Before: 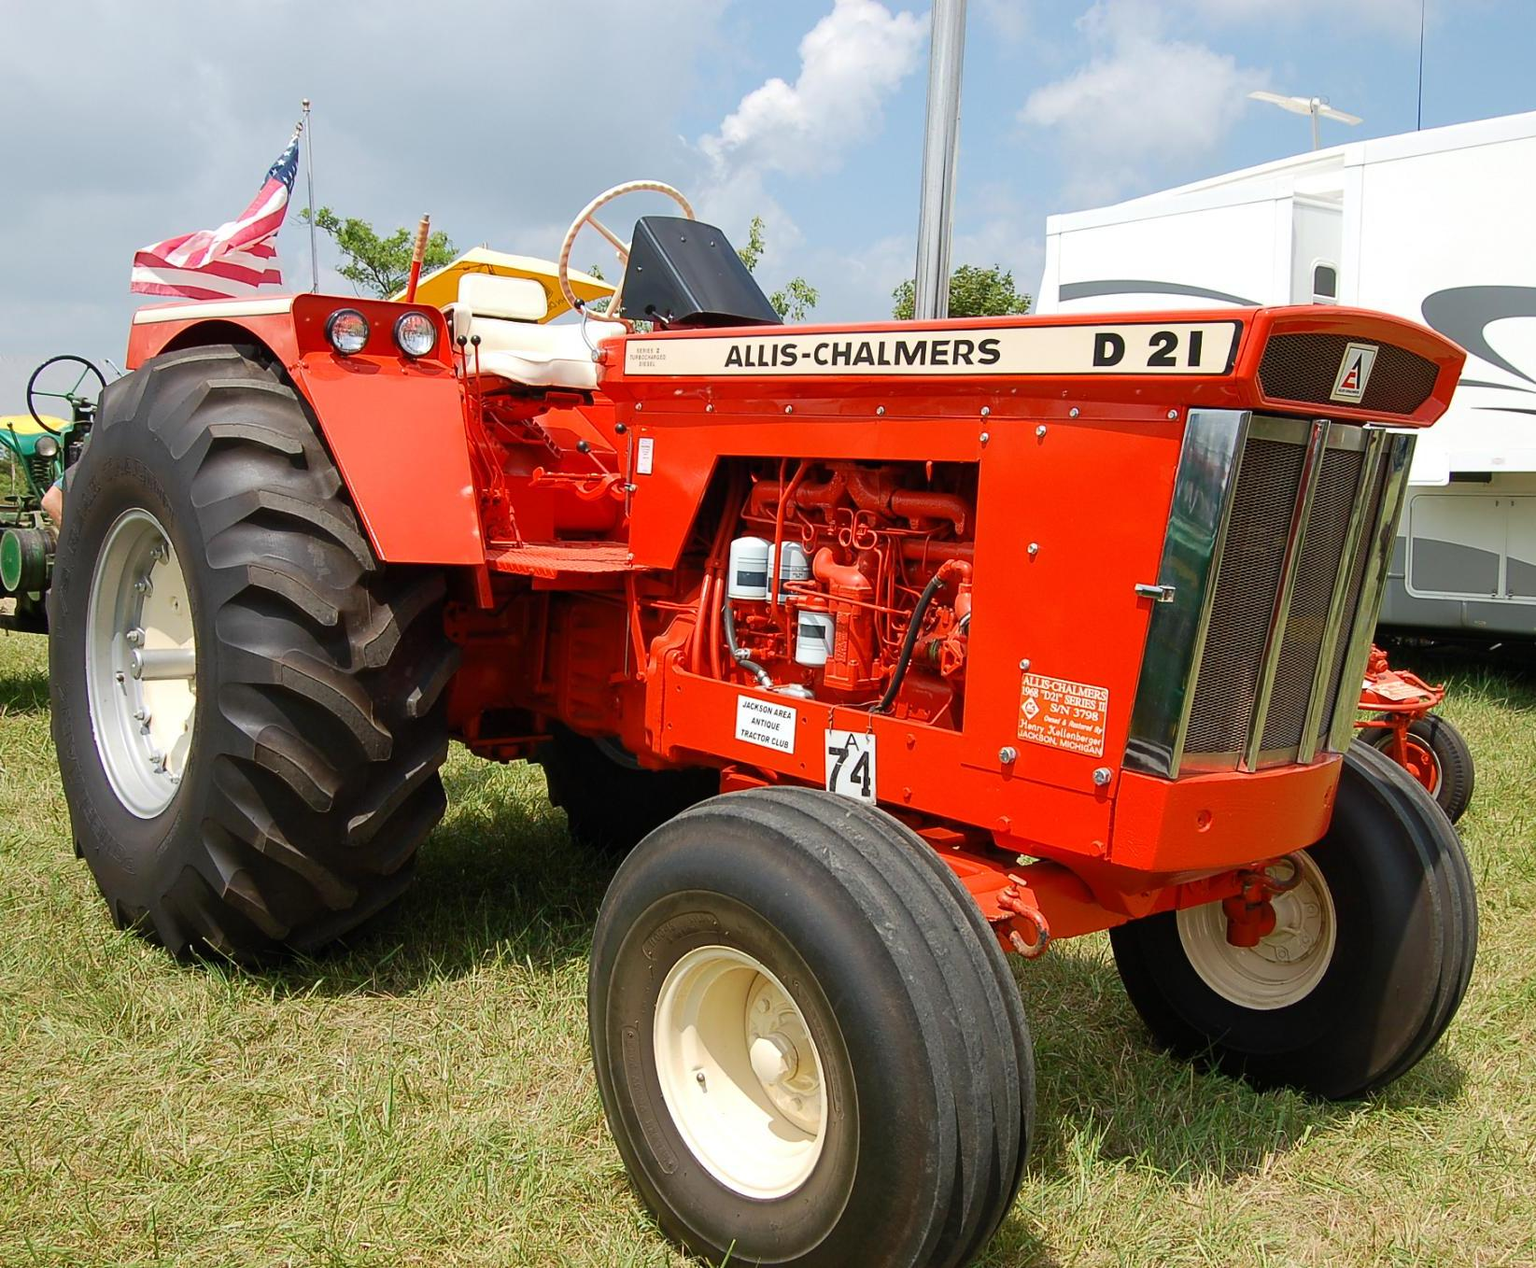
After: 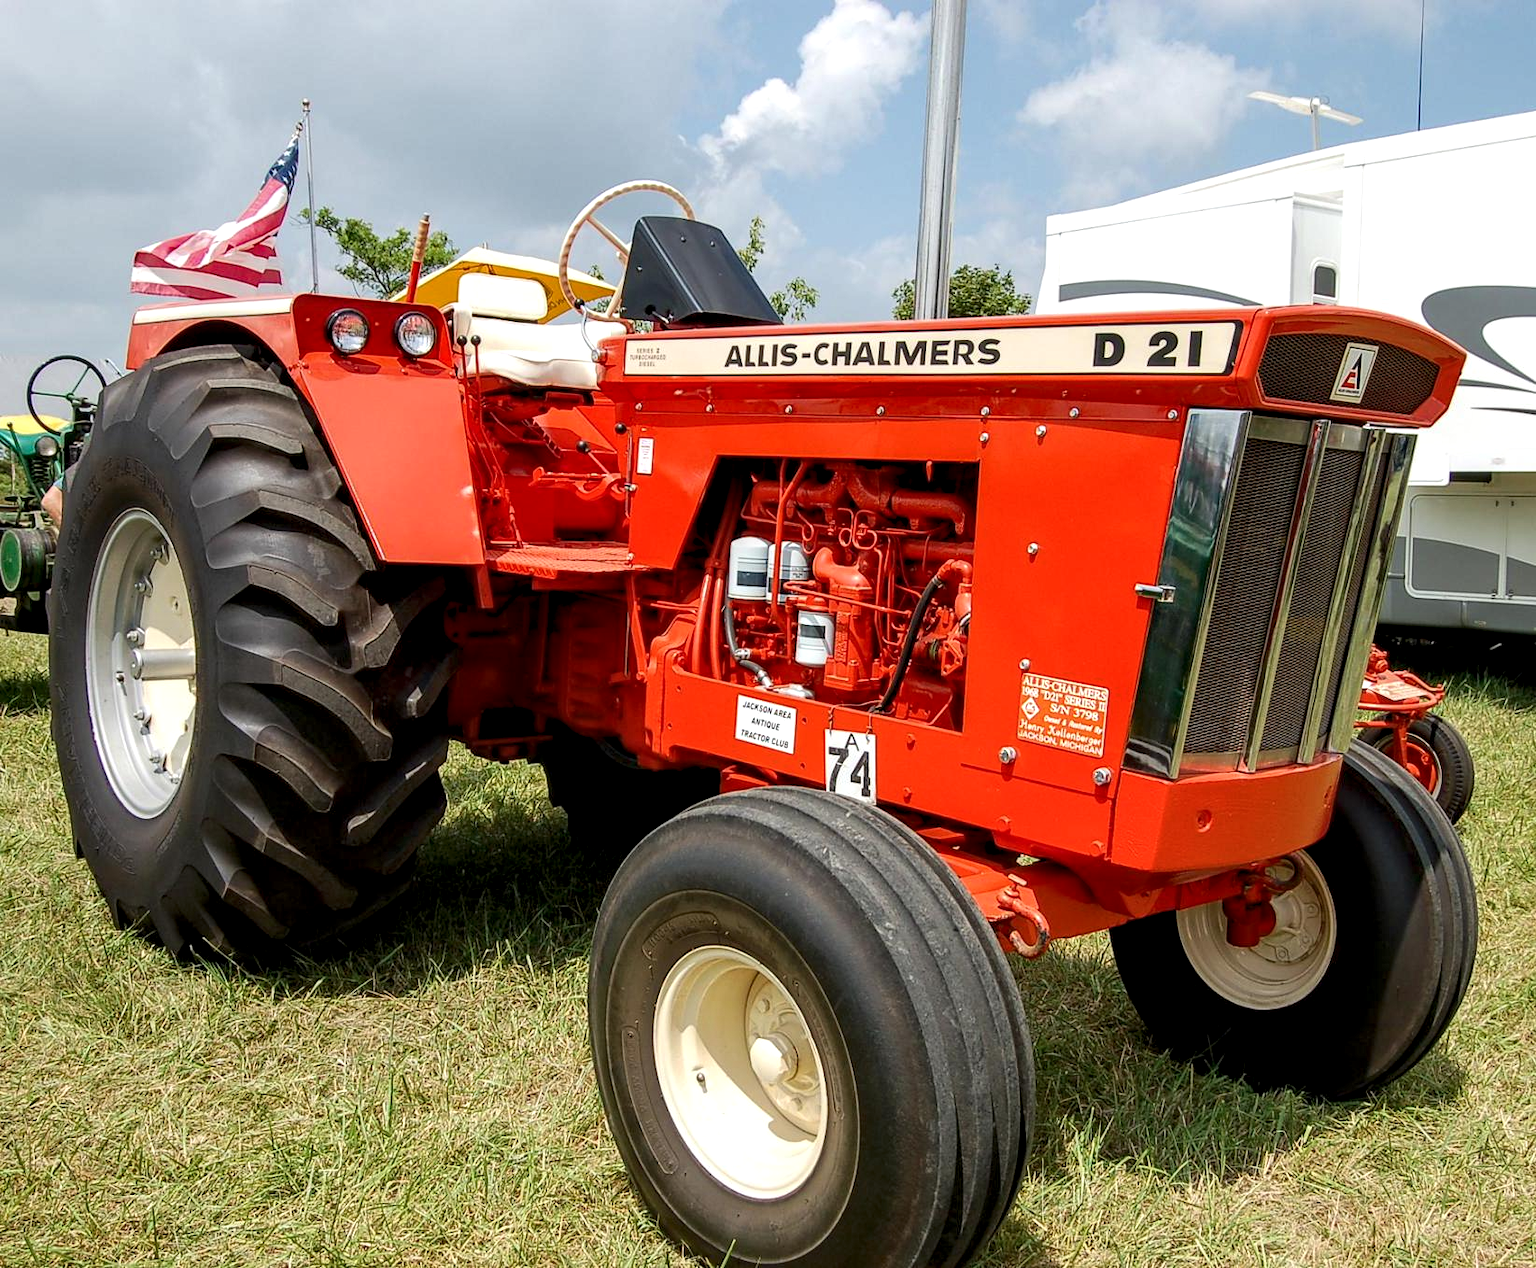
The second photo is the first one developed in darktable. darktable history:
exposure: compensate highlight preservation false
local contrast: detail 150%
